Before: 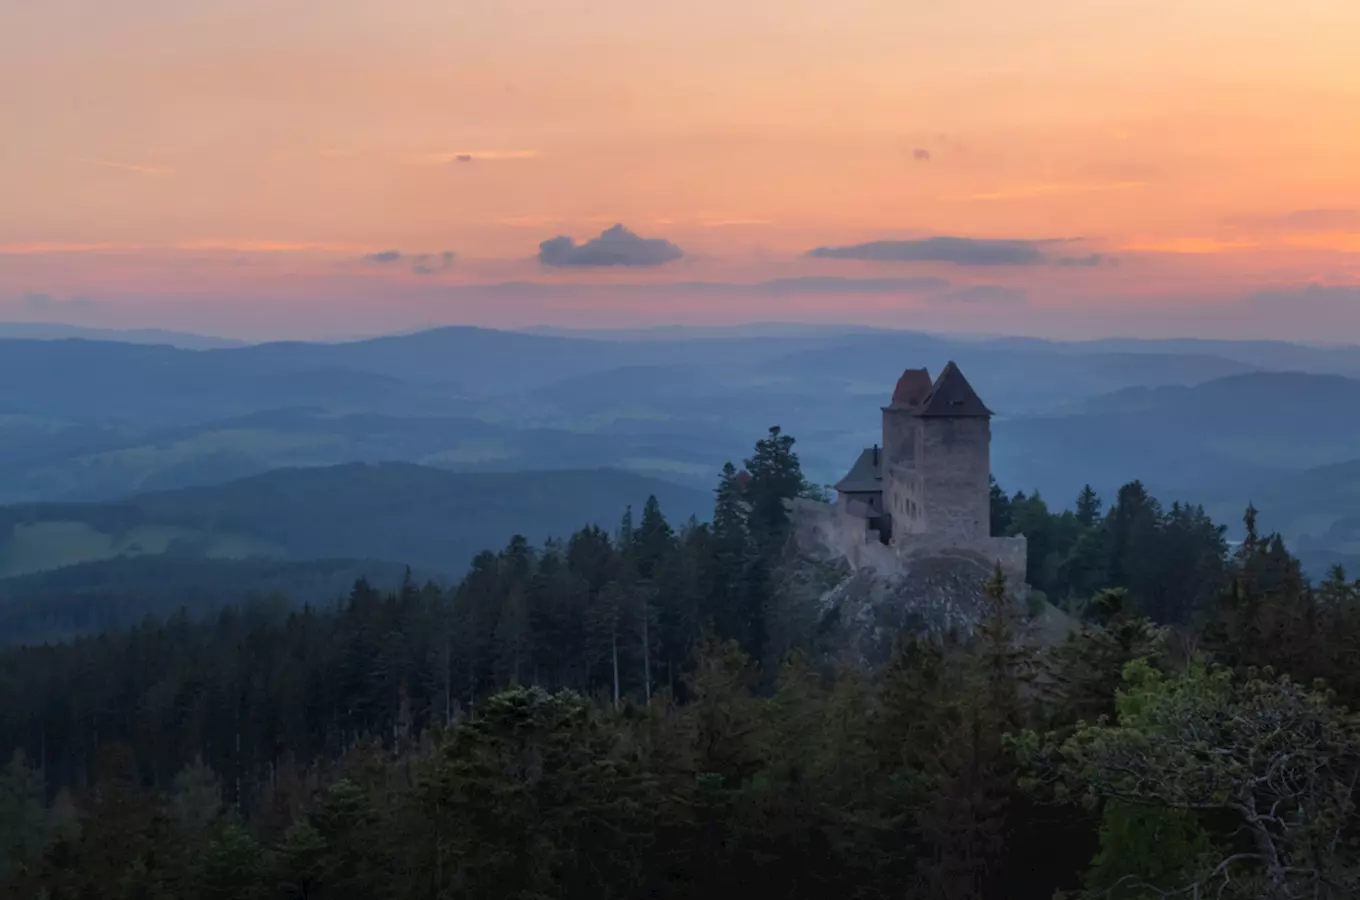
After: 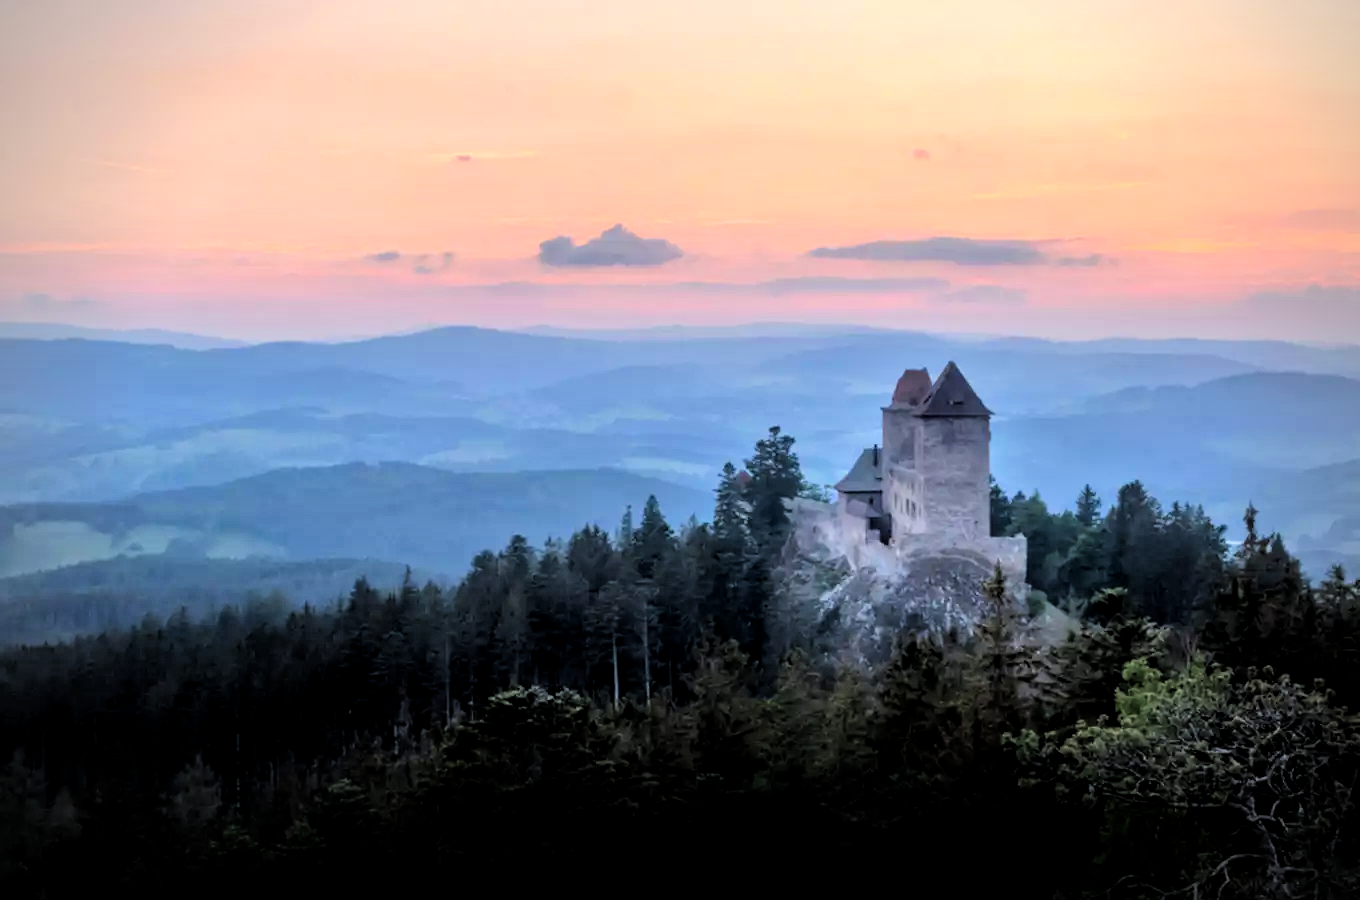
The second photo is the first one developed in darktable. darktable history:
levels: mode automatic, black 0.023%, white 99.97%, levels [0.062, 0.494, 0.925]
tone equalizer: -7 EV 0.15 EV, -6 EV 0.6 EV, -5 EV 1.15 EV, -4 EV 1.33 EV, -3 EV 1.15 EV, -2 EV 0.6 EV, -1 EV 0.15 EV, mask exposure compensation -0.5 EV
local contrast: highlights 100%, shadows 100%, detail 120%, midtone range 0.2
filmic rgb: black relative exposure -5 EV, hardness 2.88, contrast 1.3
vignetting: on, module defaults
